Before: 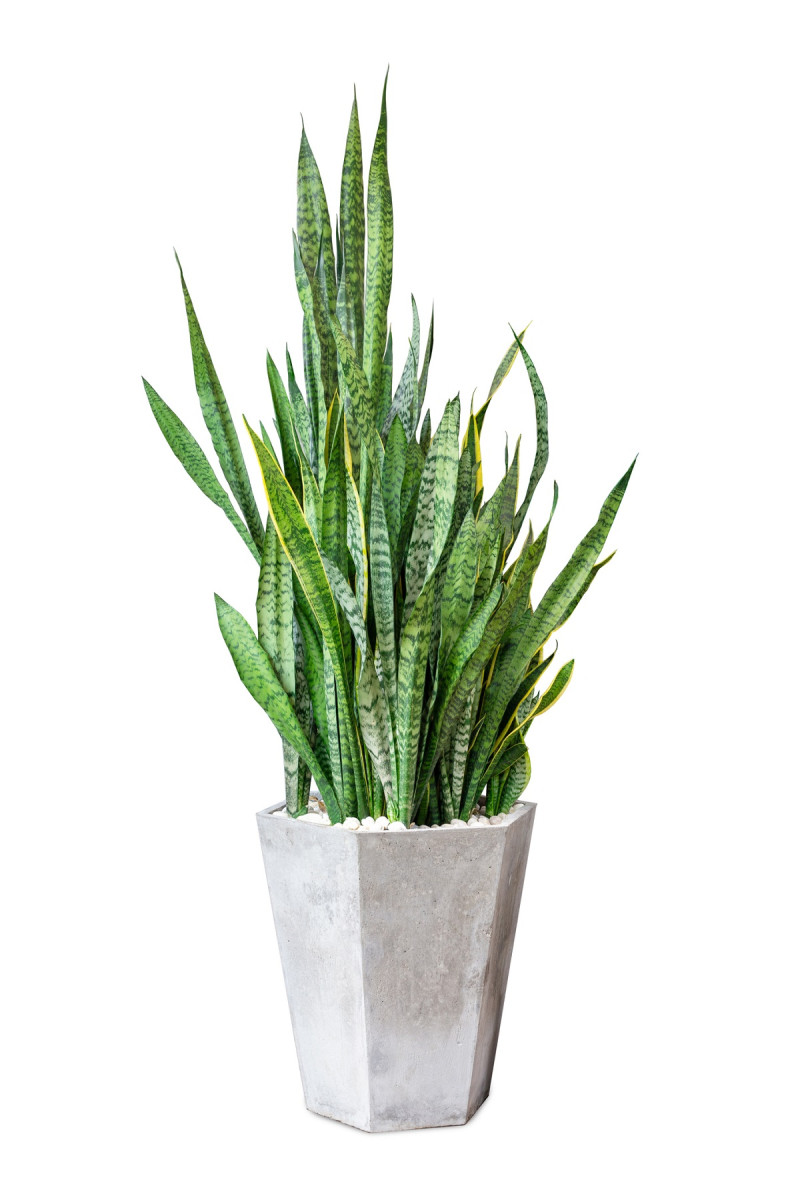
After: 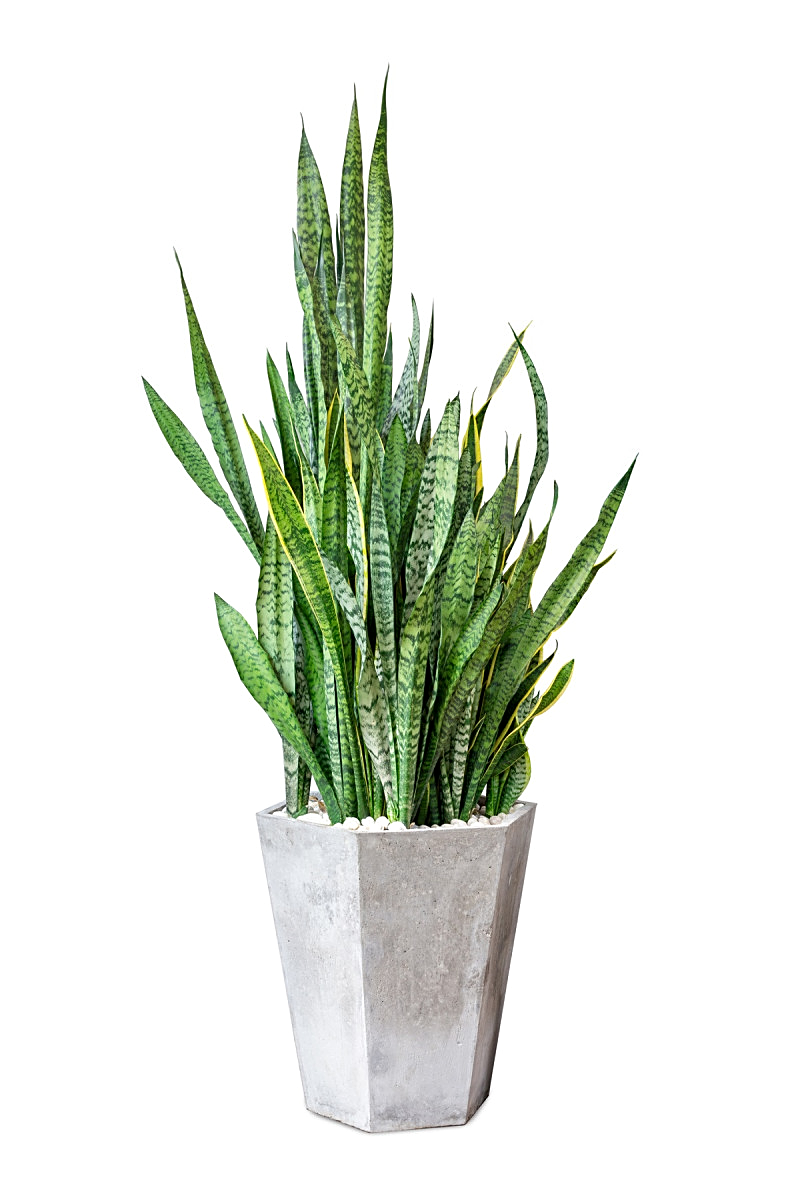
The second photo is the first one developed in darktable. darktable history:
sharpen: on, module defaults
contrast equalizer: y [[0.5 ×6], [0.5 ×6], [0.5, 0.5, 0.501, 0.545, 0.707, 0.863], [0 ×6], [0 ×6]]
local contrast: mode bilateral grid, contrast 20, coarseness 50, detail 119%, midtone range 0.2
